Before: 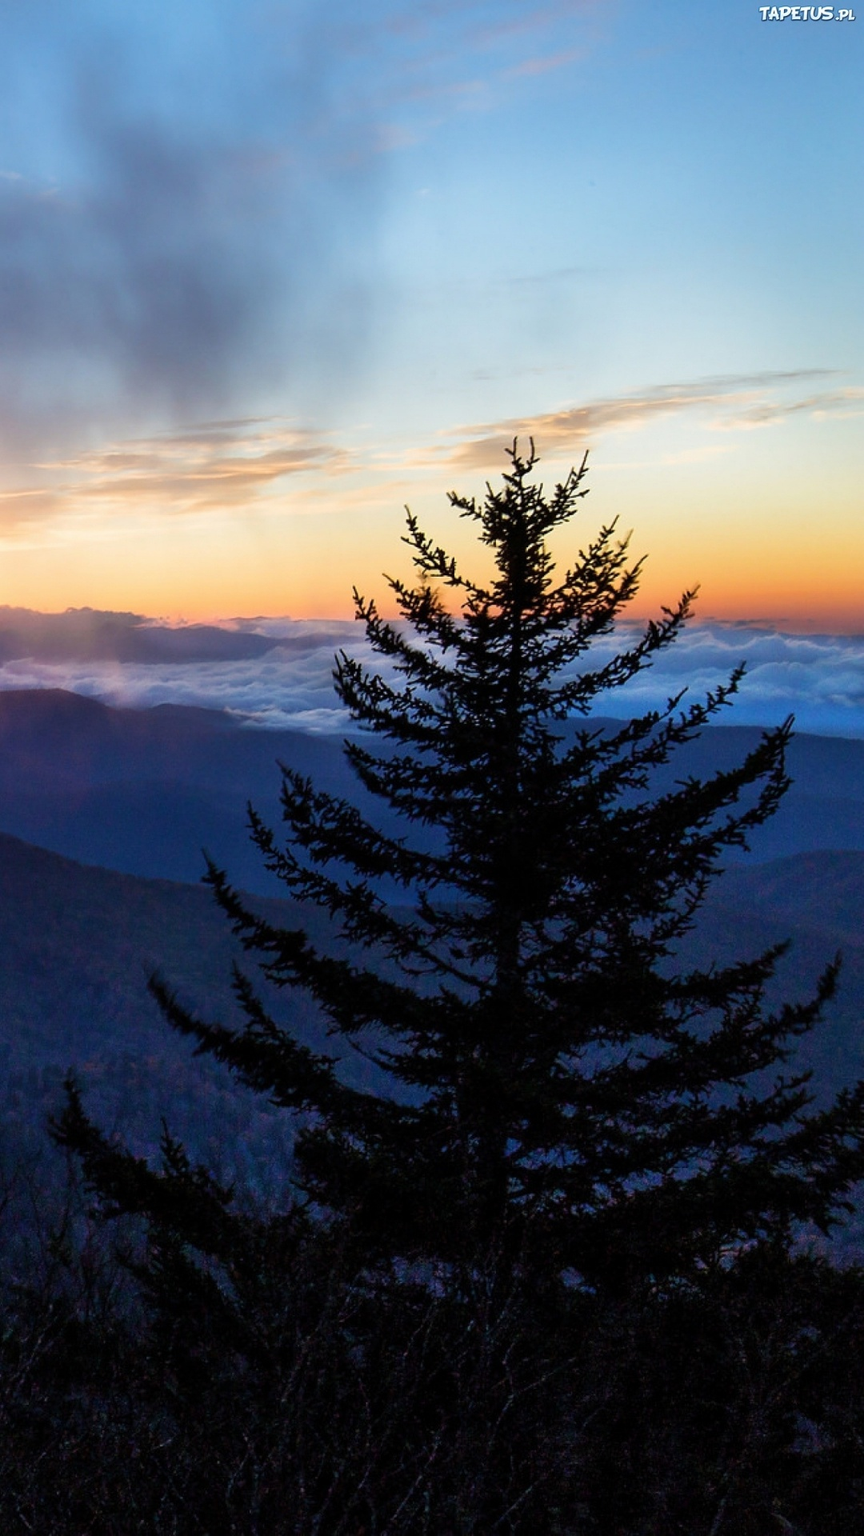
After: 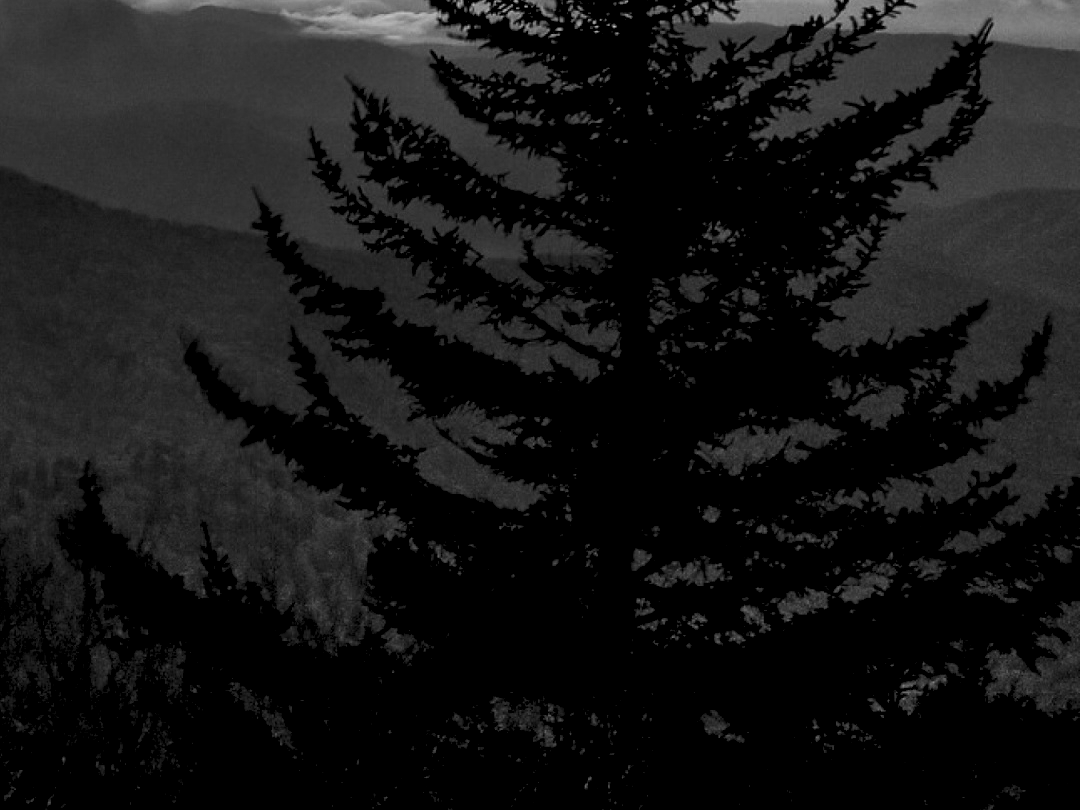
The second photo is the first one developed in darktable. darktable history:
contrast brightness saturation: contrast 0.24, brightness 0.09
white balance: red 0.924, blue 1.095
monochrome: on, module defaults
rgb levels: preserve colors sum RGB, levels [[0.038, 0.433, 0.934], [0, 0.5, 1], [0, 0.5, 1]]
crop: top 45.551%, bottom 12.262%
